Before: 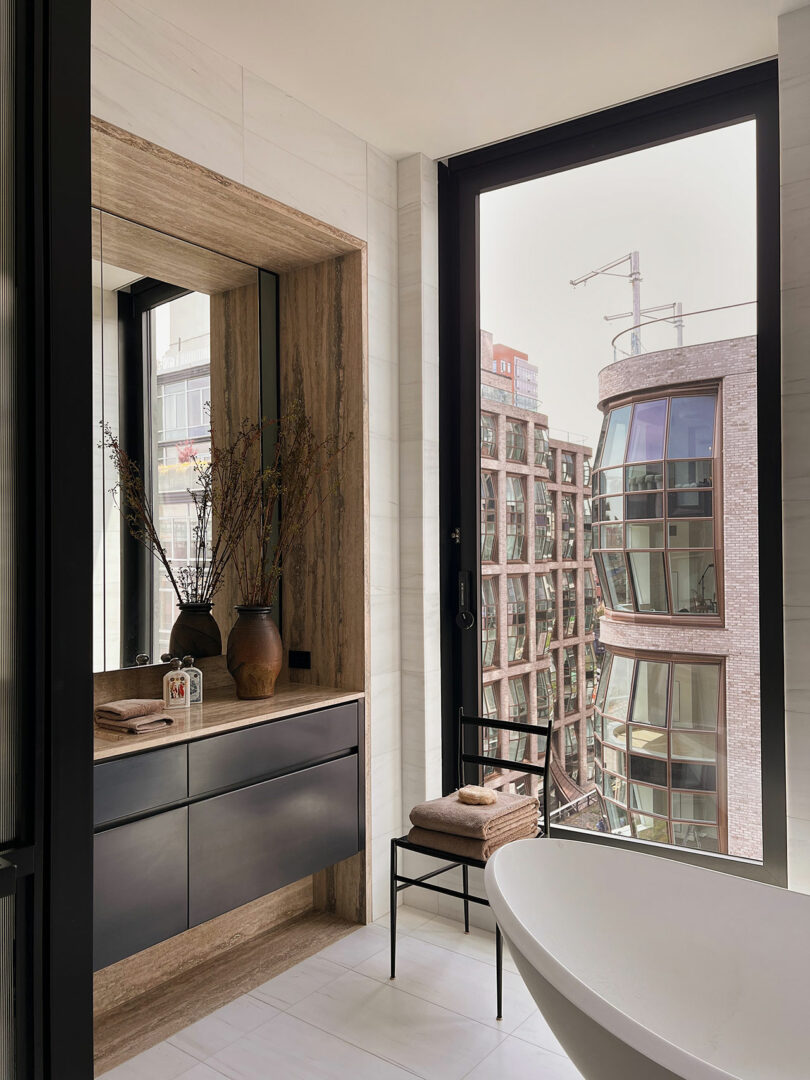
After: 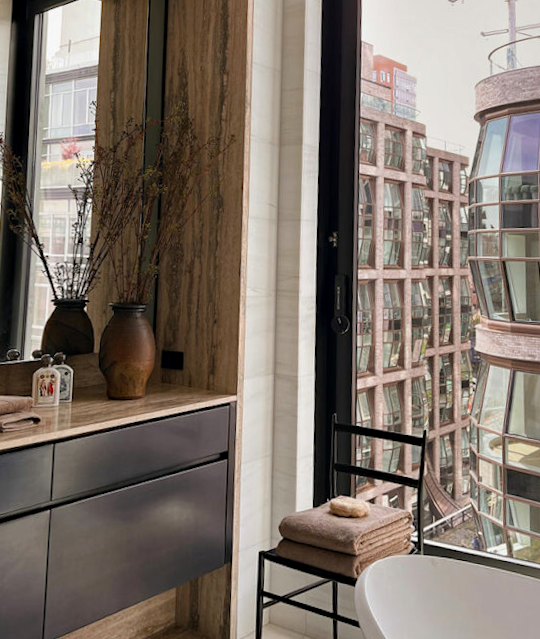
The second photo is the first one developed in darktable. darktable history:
haze removal: compatibility mode true, adaptive false
crop and rotate: angle -3.37°, left 9.79%, top 20.73%, right 12.42%, bottom 11.82%
rotate and perspective: rotation -1.68°, lens shift (vertical) -0.146, crop left 0.049, crop right 0.912, crop top 0.032, crop bottom 0.96
